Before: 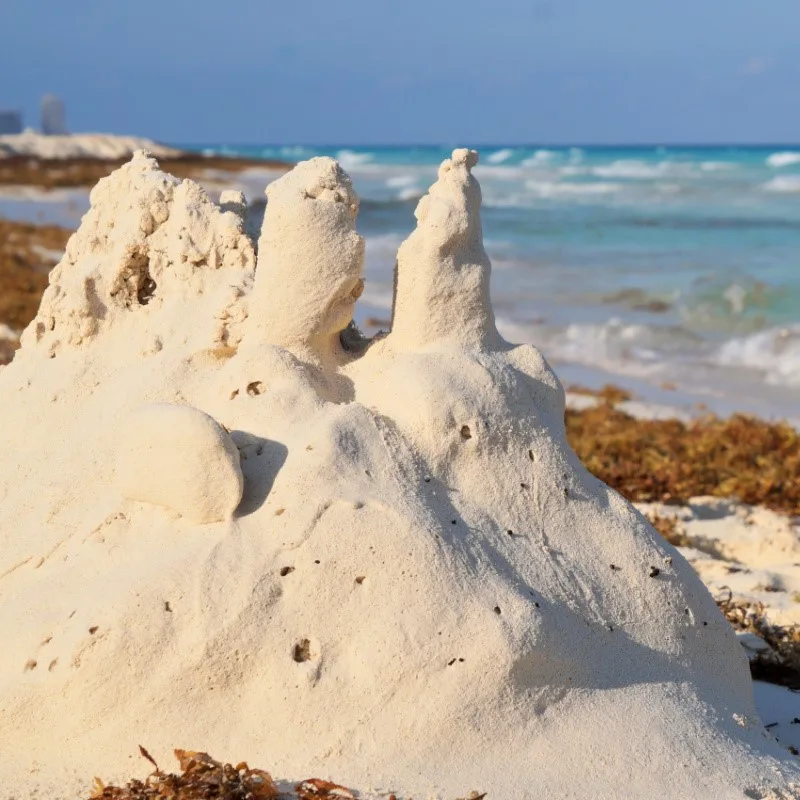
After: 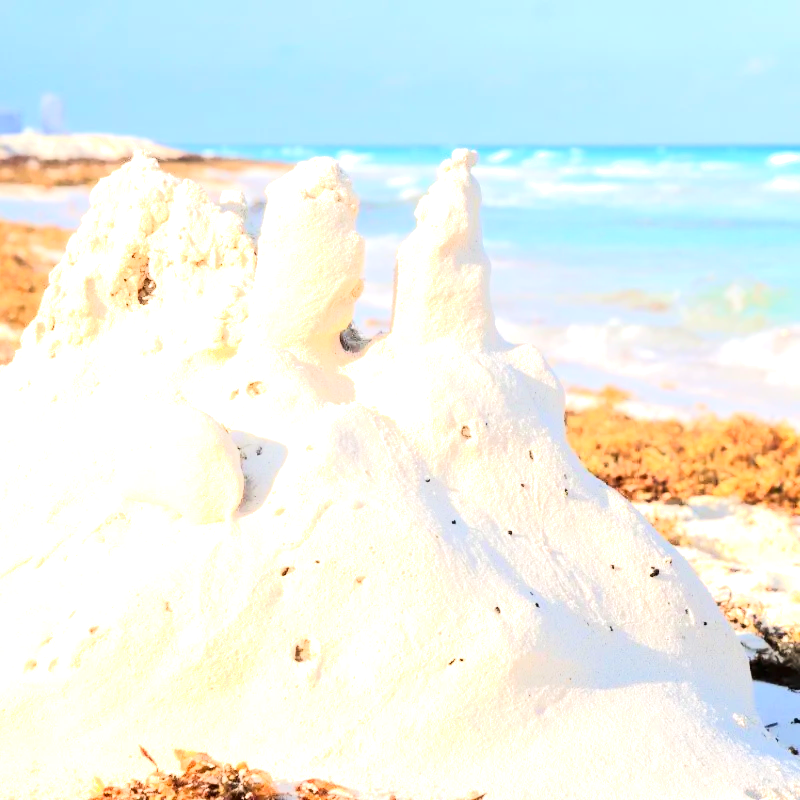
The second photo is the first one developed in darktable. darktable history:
tone equalizer: -7 EV 0.15 EV, -6 EV 0.578 EV, -5 EV 1.13 EV, -4 EV 1.32 EV, -3 EV 1.17 EV, -2 EV 0.6 EV, -1 EV 0.166 EV, edges refinement/feathering 500, mask exposure compensation -1.57 EV, preserve details no
contrast brightness saturation: contrast 0.098, brightness 0.028, saturation 0.093
shadows and highlights: shadows -0.269, highlights 38.76
exposure: black level correction 0, exposure 1.001 EV, compensate highlight preservation false
